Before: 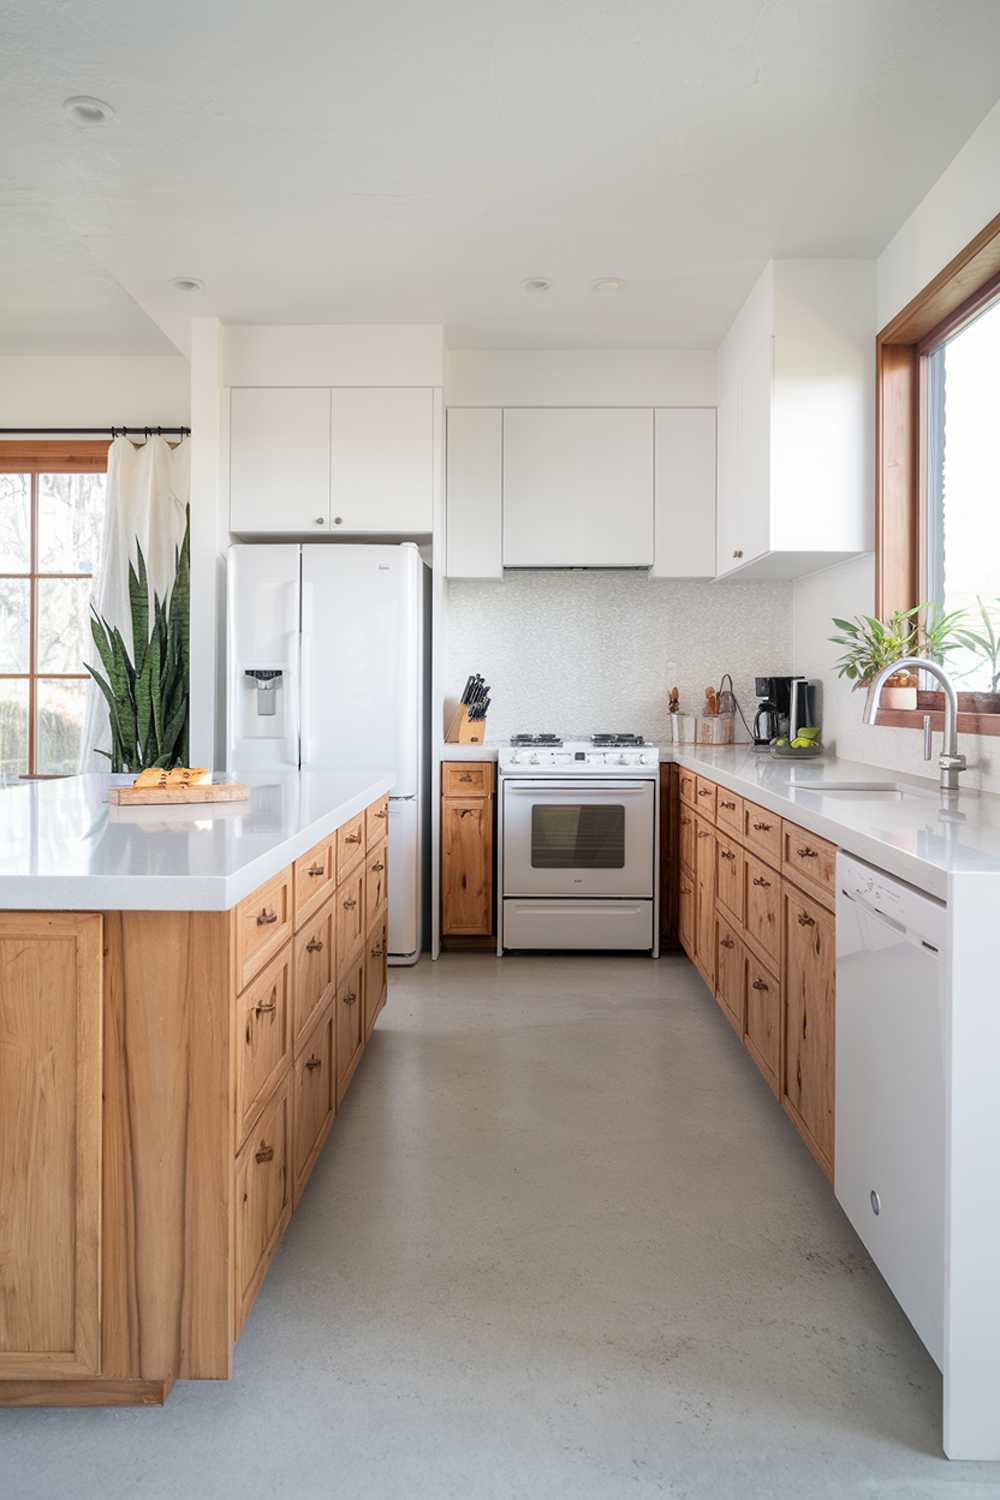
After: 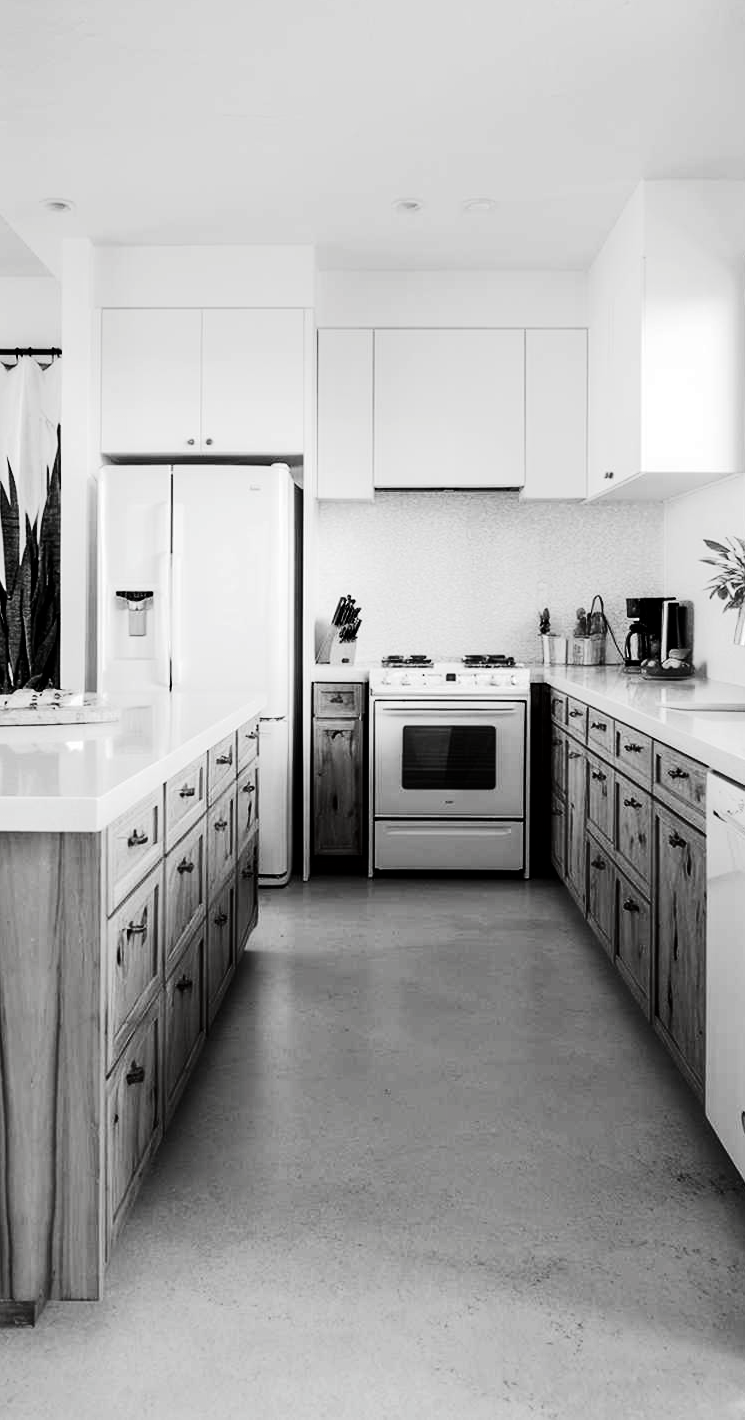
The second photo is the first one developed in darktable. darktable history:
tone equalizer: edges refinement/feathering 500, mask exposure compensation -1.57 EV, preserve details no
crop and rotate: left 12.929%, top 5.302%, right 12.564%
base curve: curves: ch0 [(0, 0) (0, 0.001) (0.001, 0.001) (0.004, 0.002) (0.007, 0.004) (0.015, 0.013) (0.033, 0.045) (0.052, 0.096) (0.075, 0.17) (0.099, 0.241) (0.163, 0.42) (0.219, 0.55) (0.259, 0.616) (0.327, 0.722) (0.365, 0.765) (0.522, 0.873) (0.547, 0.881) (0.689, 0.919) (0.826, 0.952) (1, 1)], preserve colors none
contrast brightness saturation: contrast 0.025, brightness -0.995, saturation -0.981
